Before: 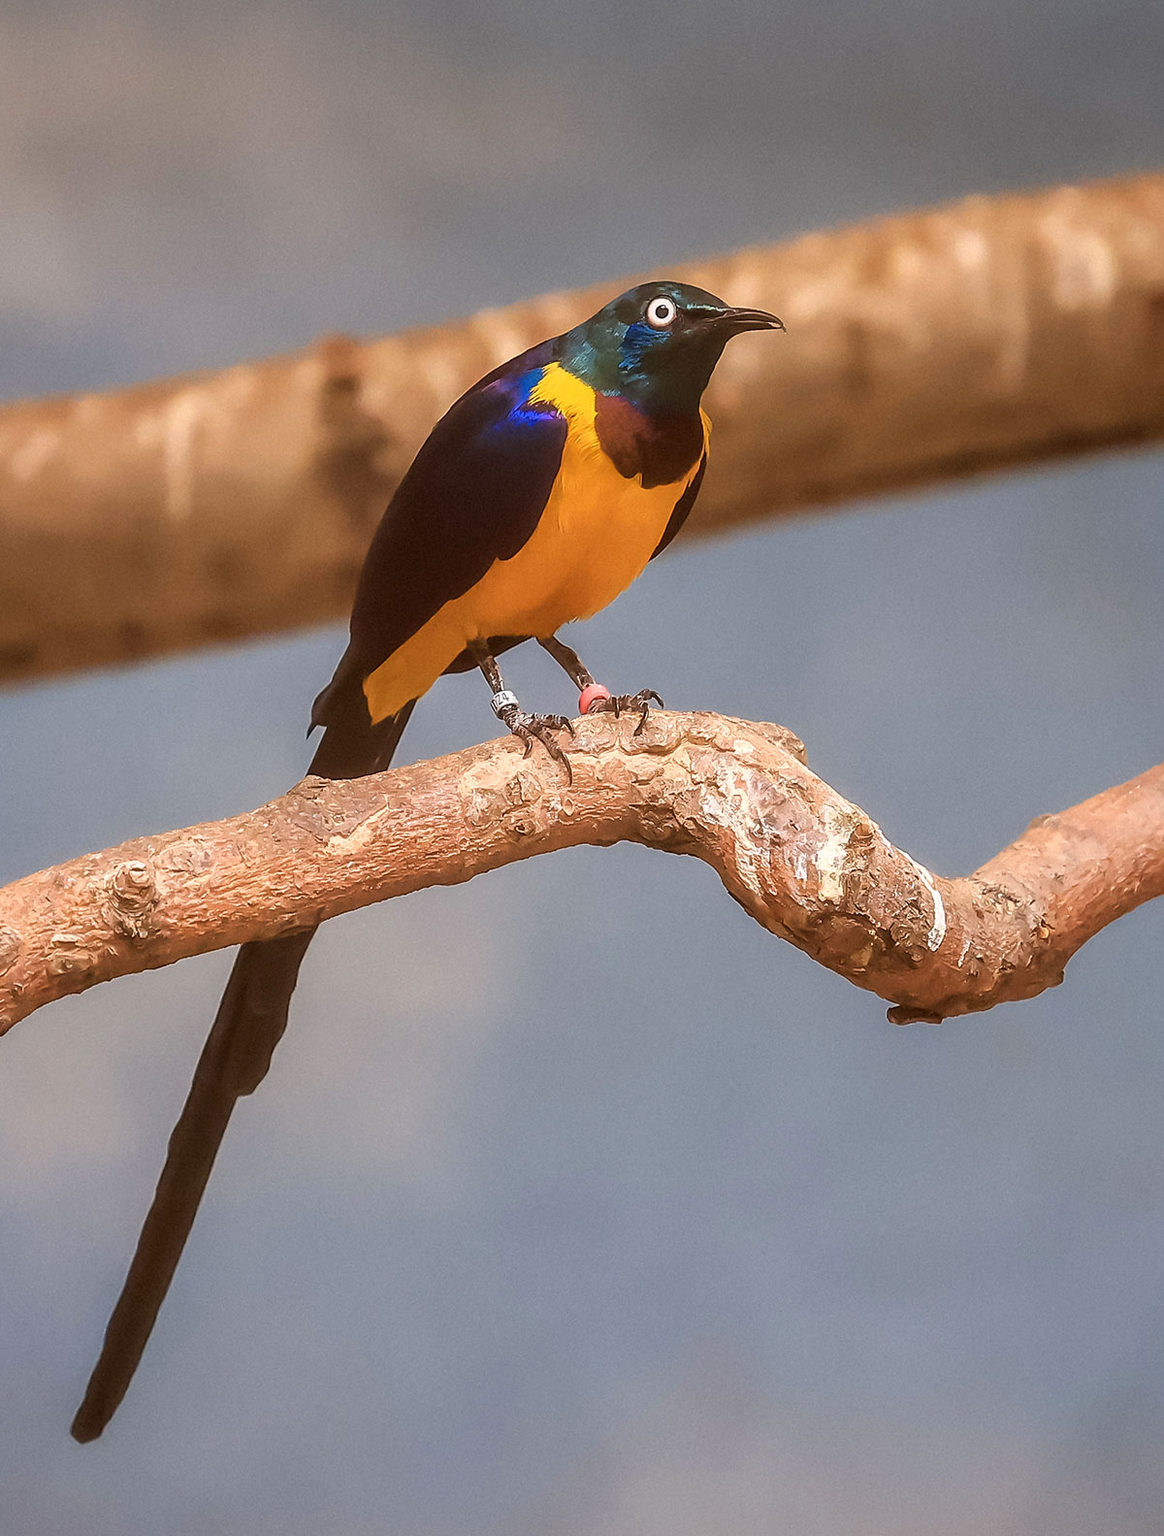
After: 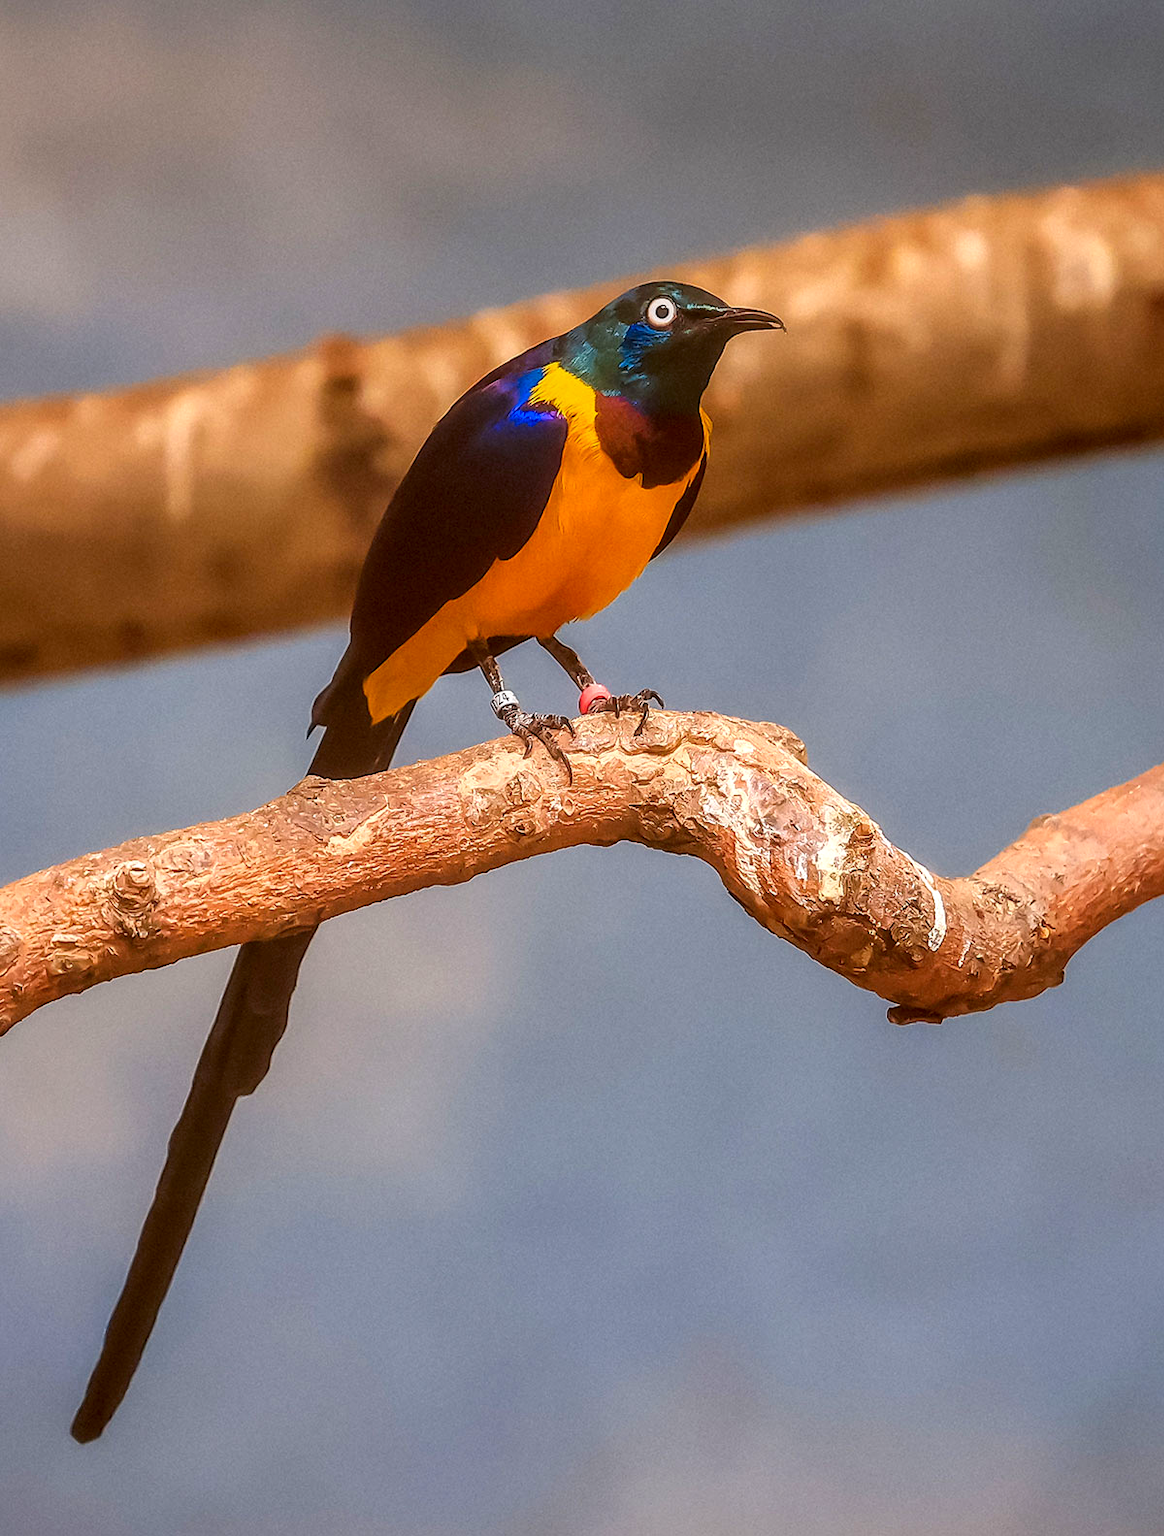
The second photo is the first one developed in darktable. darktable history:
contrast brightness saturation: brightness -0.02, saturation 0.35
local contrast: on, module defaults
